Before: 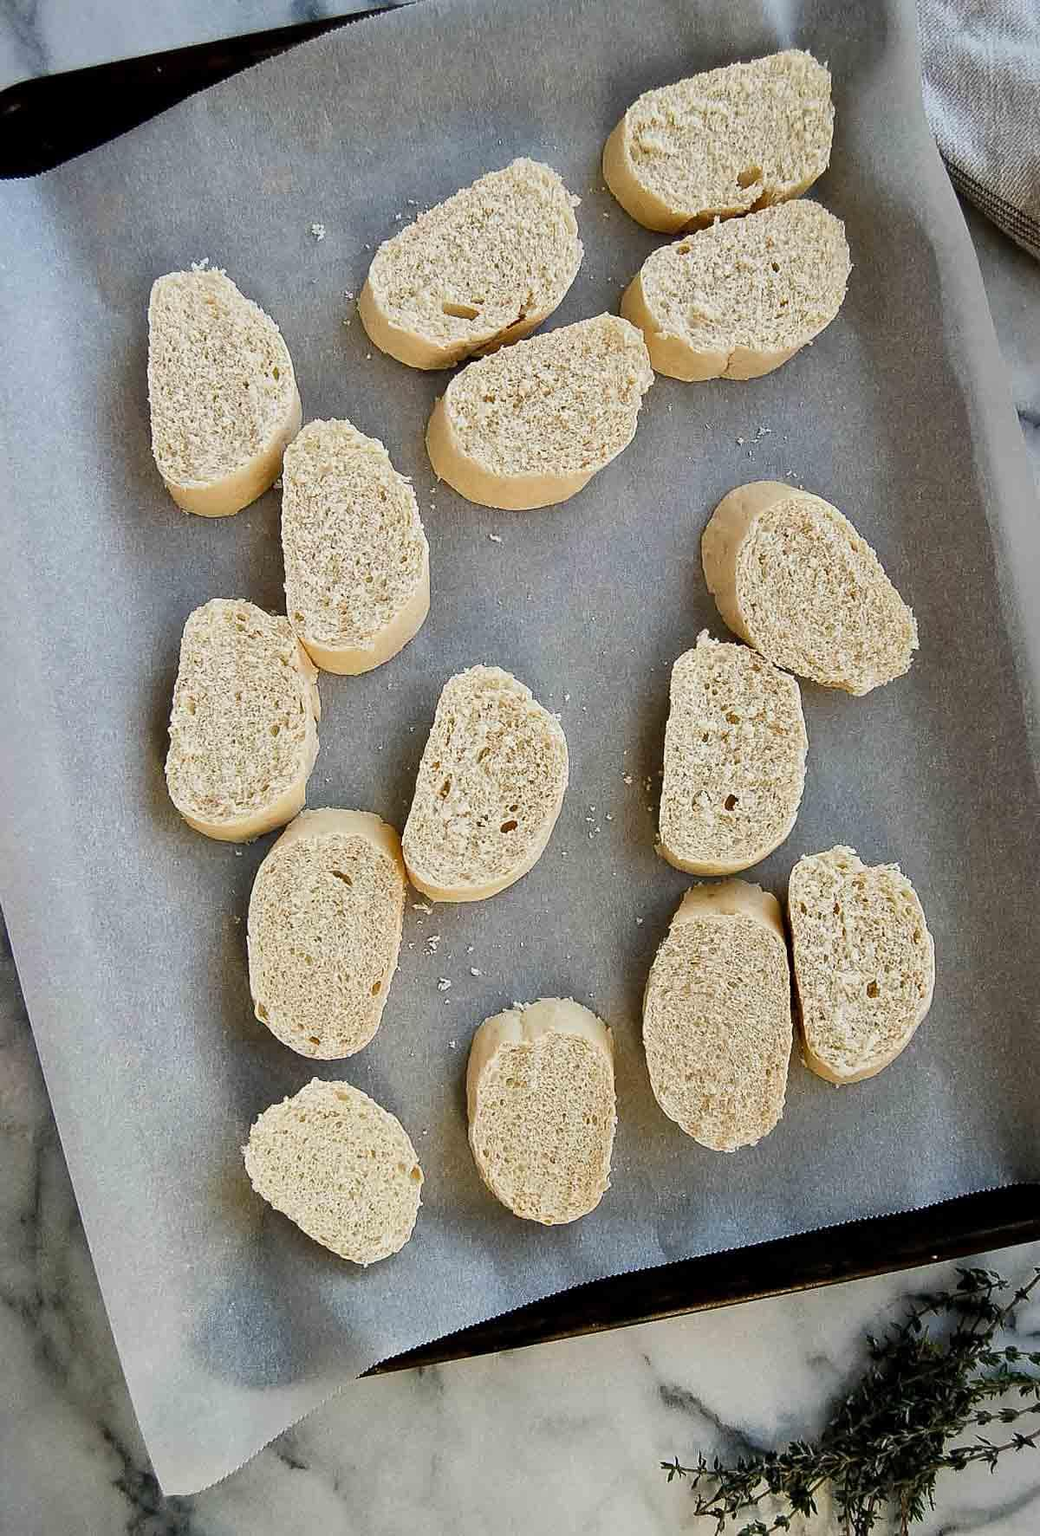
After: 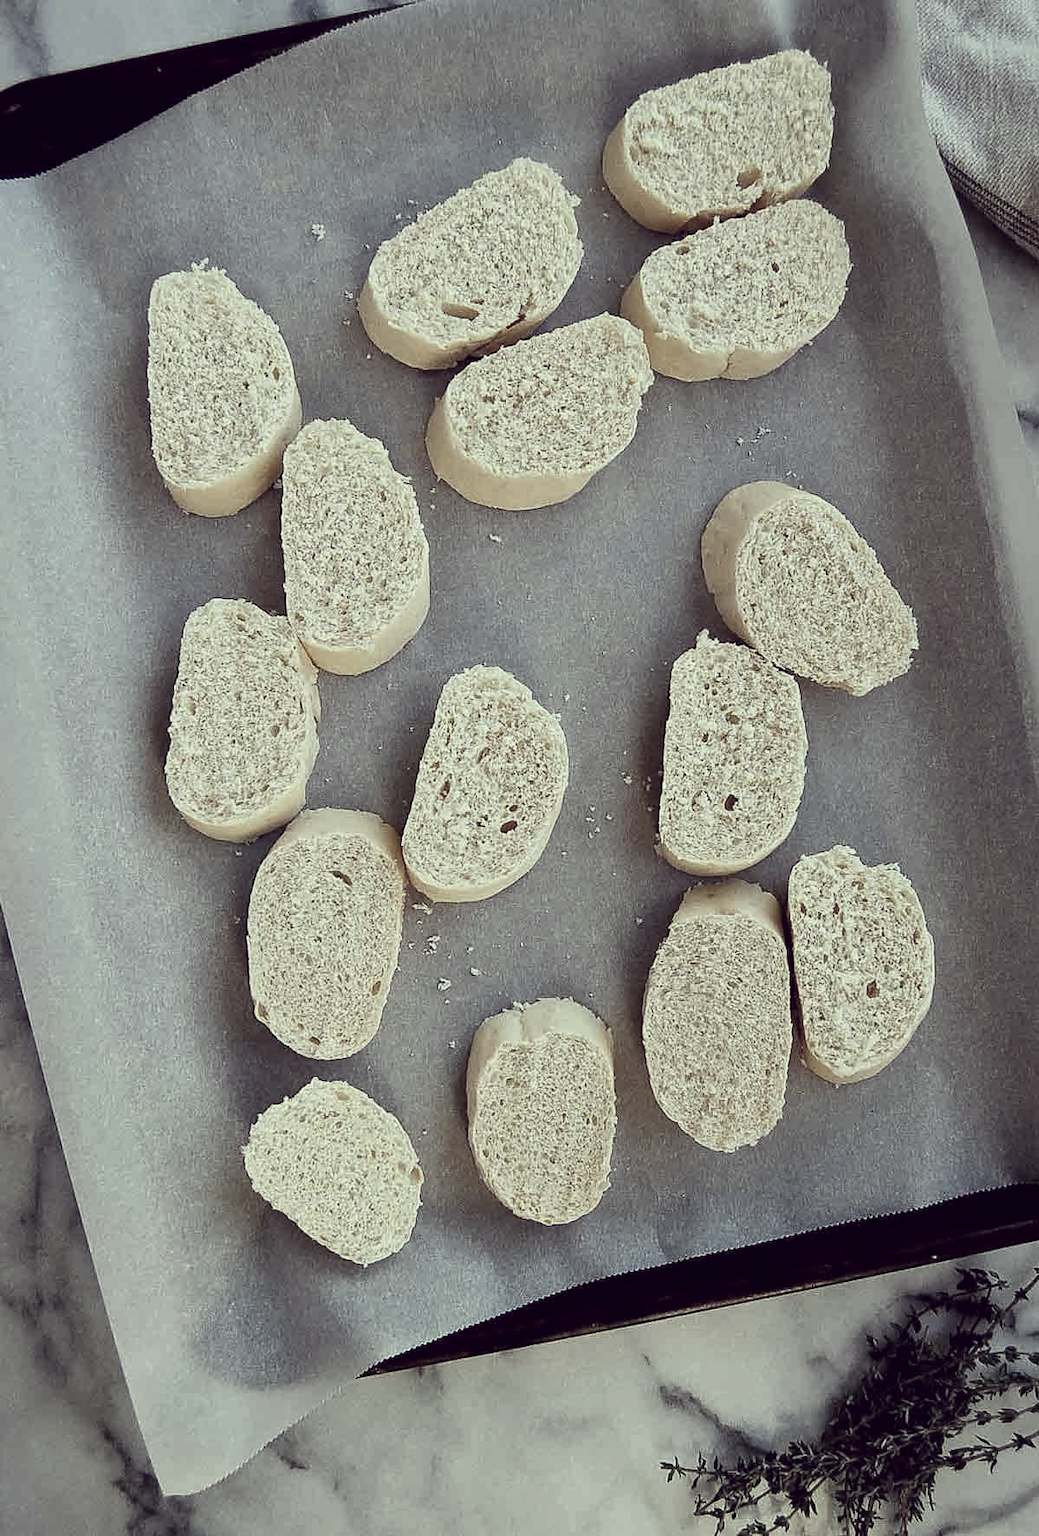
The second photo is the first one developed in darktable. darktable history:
color correction: highlights a* -20.17, highlights b* 20.27, shadows a* 20.03, shadows b* -20.46, saturation 0.43
base curve: curves: ch0 [(0, 0) (0.303, 0.277) (1, 1)]
